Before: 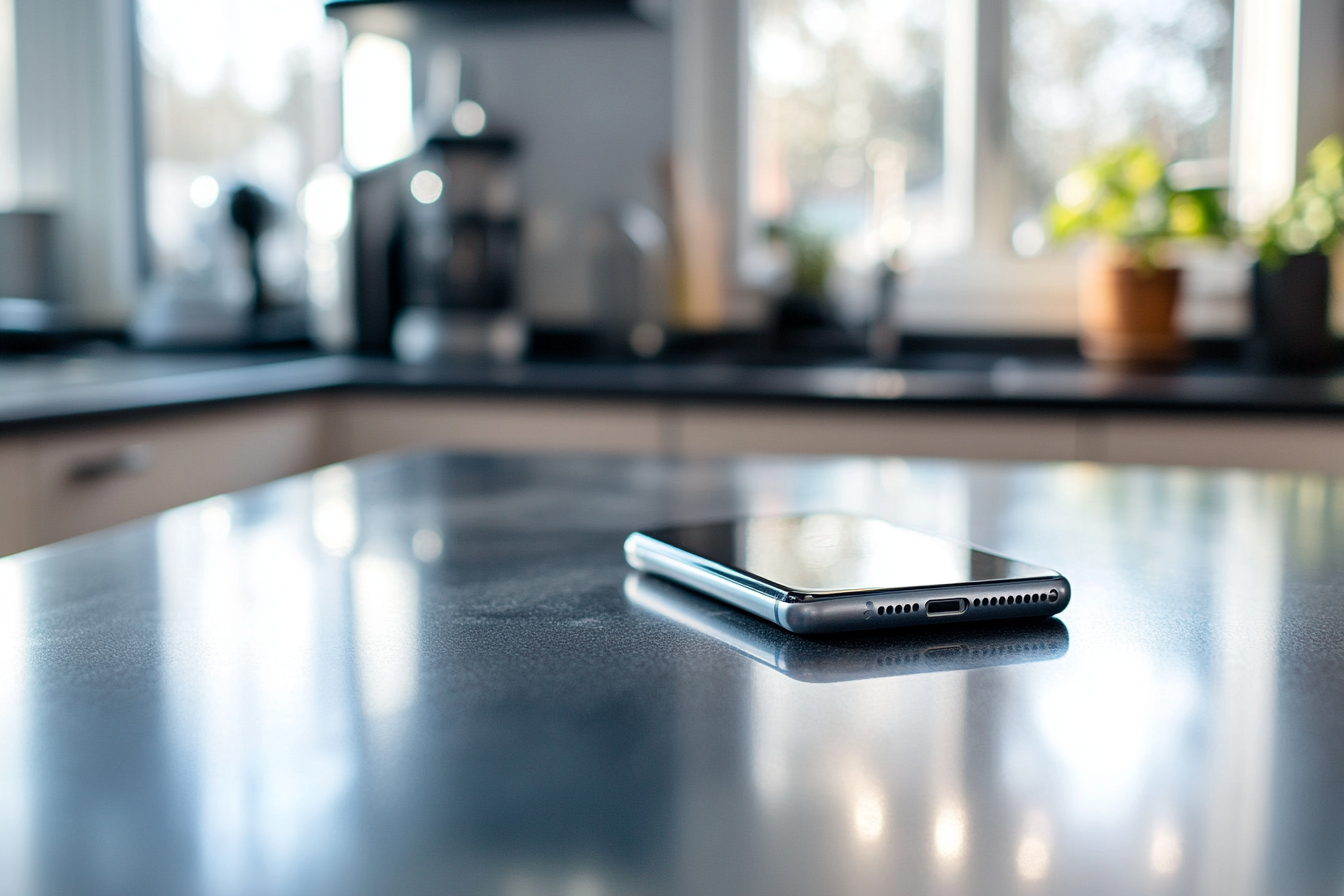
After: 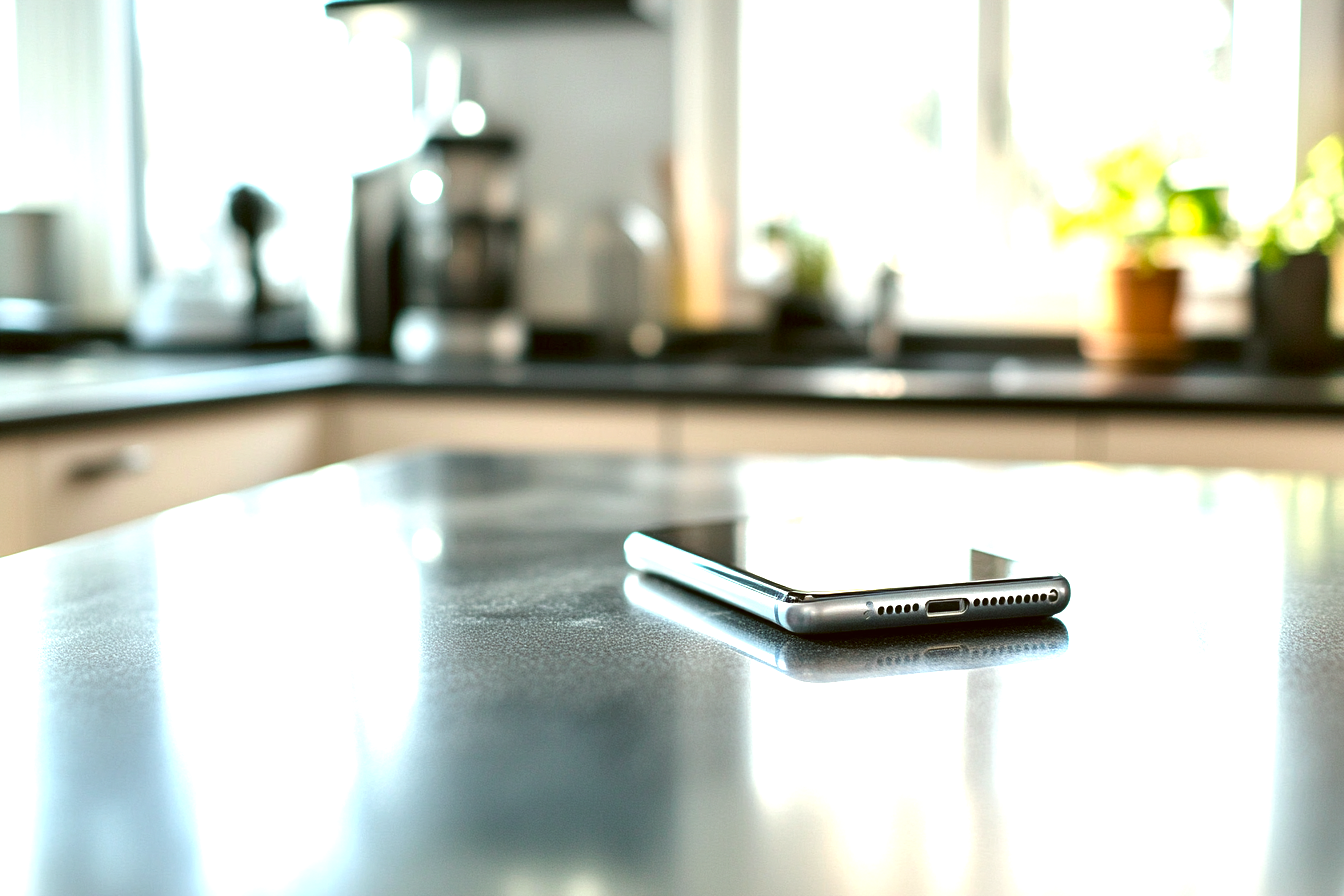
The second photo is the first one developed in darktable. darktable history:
color correction: highlights a* -1.43, highlights b* 10.12, shadows a* 0.395, shadows b* 19.35
exposure: black level correction 0, exposure 1.388 EV, compensate exposure bias true, compensate highlight preservation false
